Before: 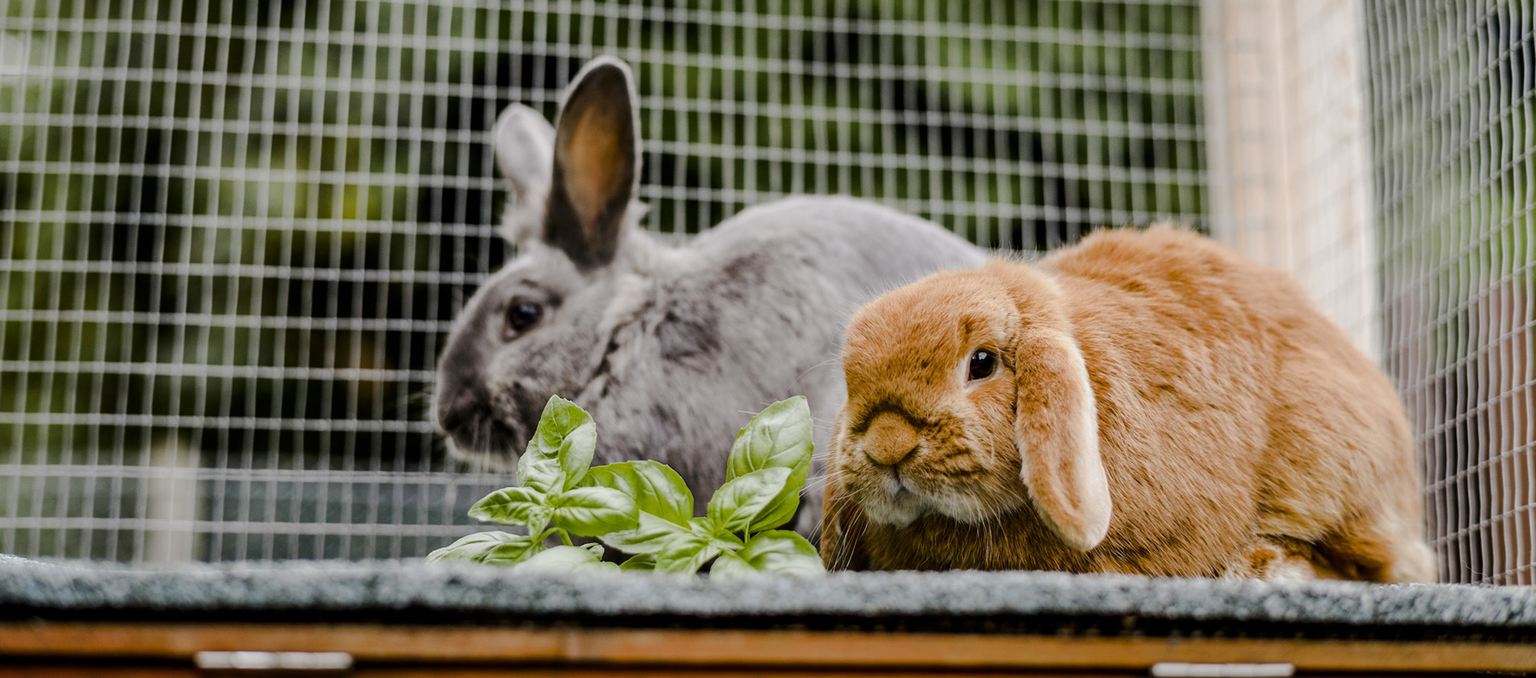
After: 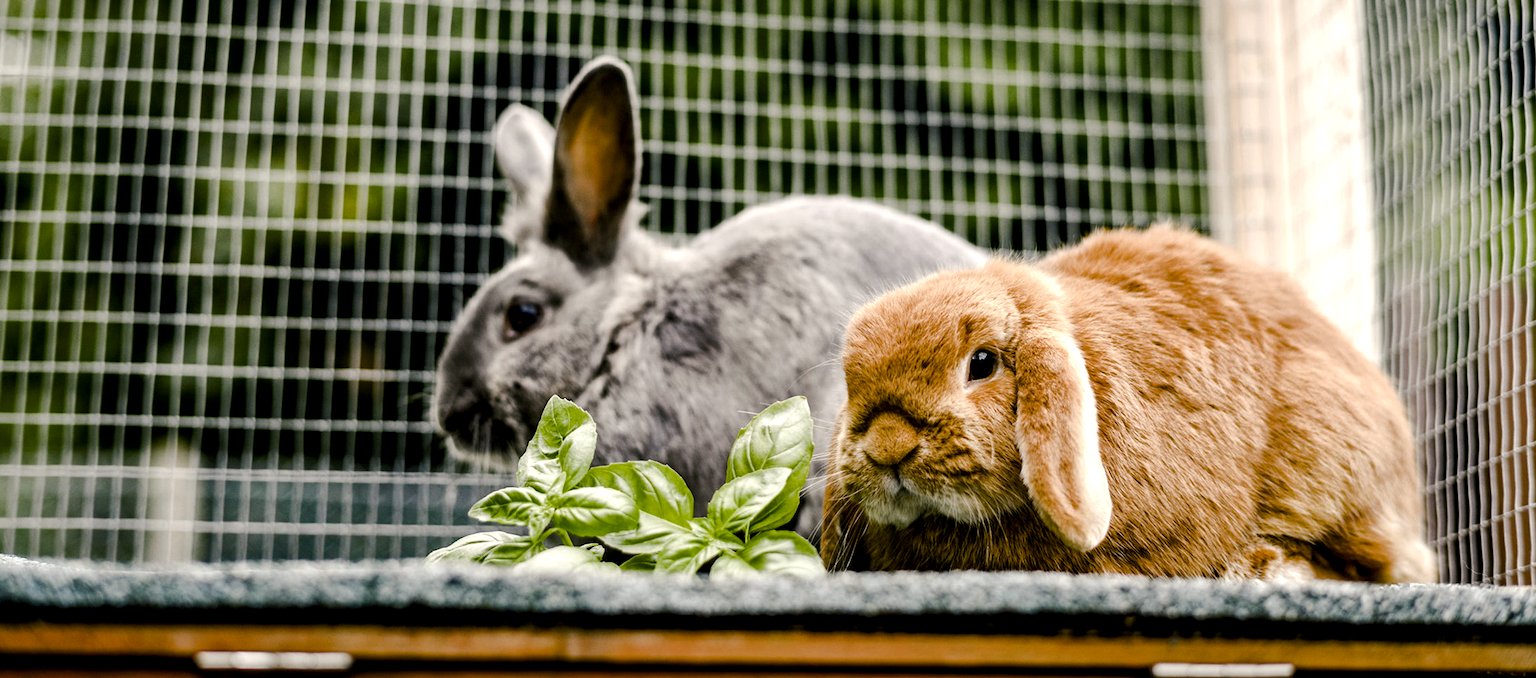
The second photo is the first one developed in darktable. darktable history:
local contrast: mode bilateral grid, contrast 20, coarseness 50, detail 120%, midtone range 0.2
color balance rgb: shadows lift › chroma 2.79%, shadows lift › hue 190.66°, power › hue 171.85°, highlights gain › chroma 2.16%, highlights gain › hue 75.26°, global offset › luminance -0.51%, perceptual saturation grading › highlights -33.8%, perceptual saturation grading › mid-tones 14.98%, perceptual saturation grading › shadows 48.43%, perceptual brilliance grading › highlights 15.68%, perceptual brilliance grading › mid-tones 6.62%, perceptual brilliance grading › shadows -14.98%, global vibrance 11.32%, contrast 5.05%
